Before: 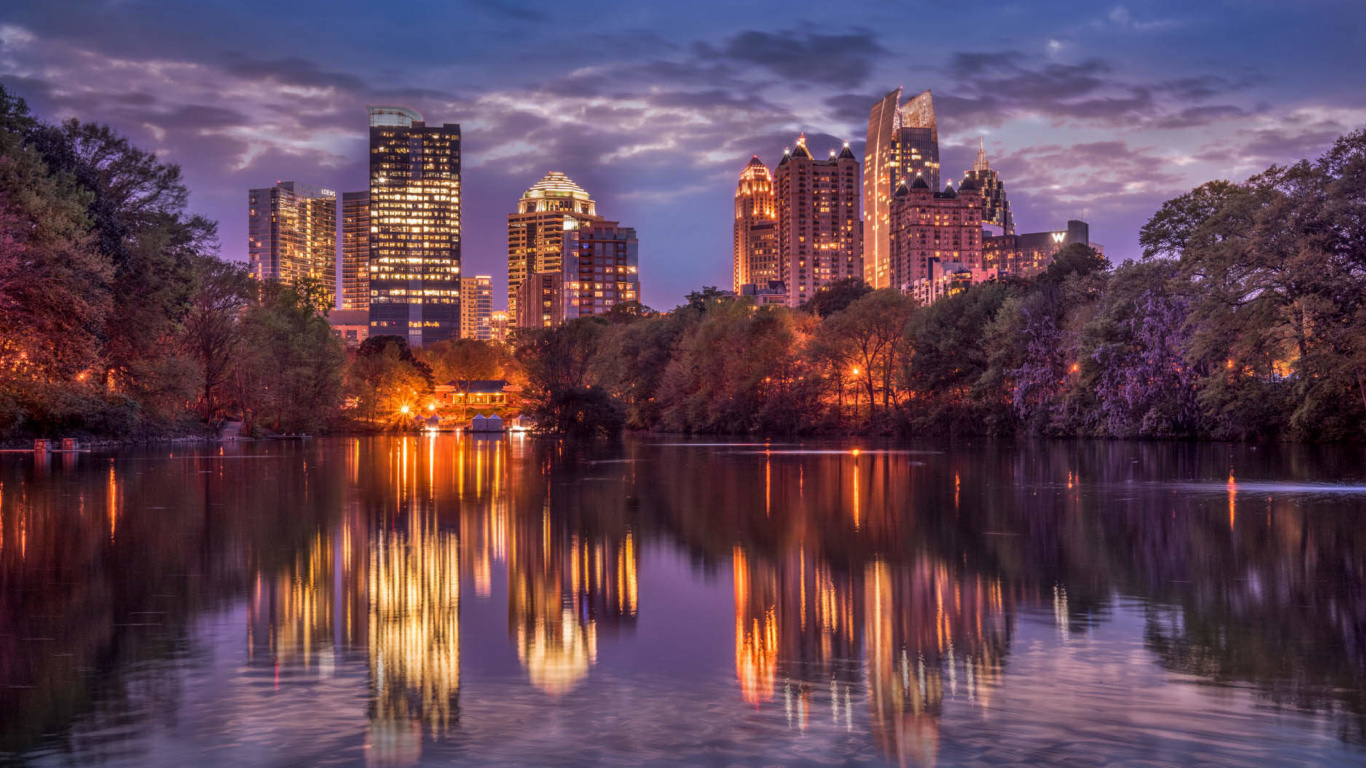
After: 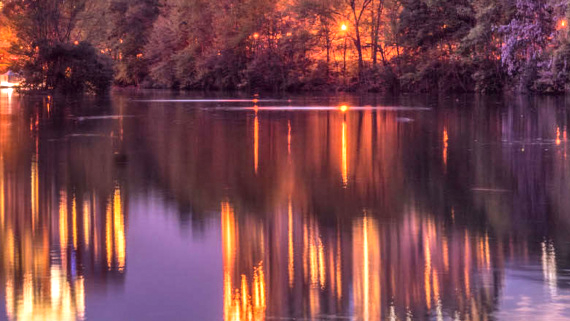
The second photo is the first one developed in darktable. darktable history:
exposure: black level correction 0, exposure 0.691 EV, compensate highlight preservation false
crop: left 37.52%, top 44.85%, right 20.706%, bottom 13.335%
shadows and highlights: white point adjustment 0.914, soften with gaussian
